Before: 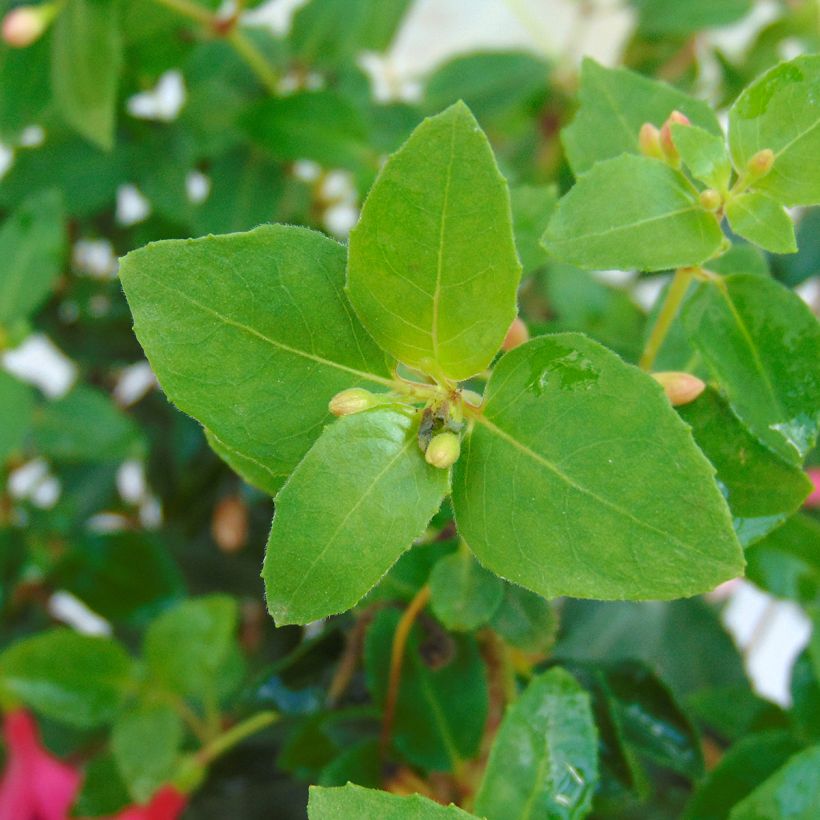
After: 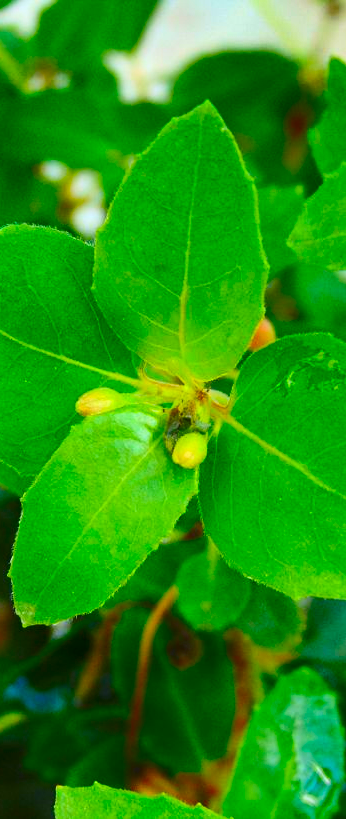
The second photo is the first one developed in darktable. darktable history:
contrast brightness saturation: contrast 0.259, brightness 0.015, saturation 0.862
crop: left 30.855%, right 26.921%
shadows and highlights: shadows 20.74, highlights -81.12, soften with gaussian
